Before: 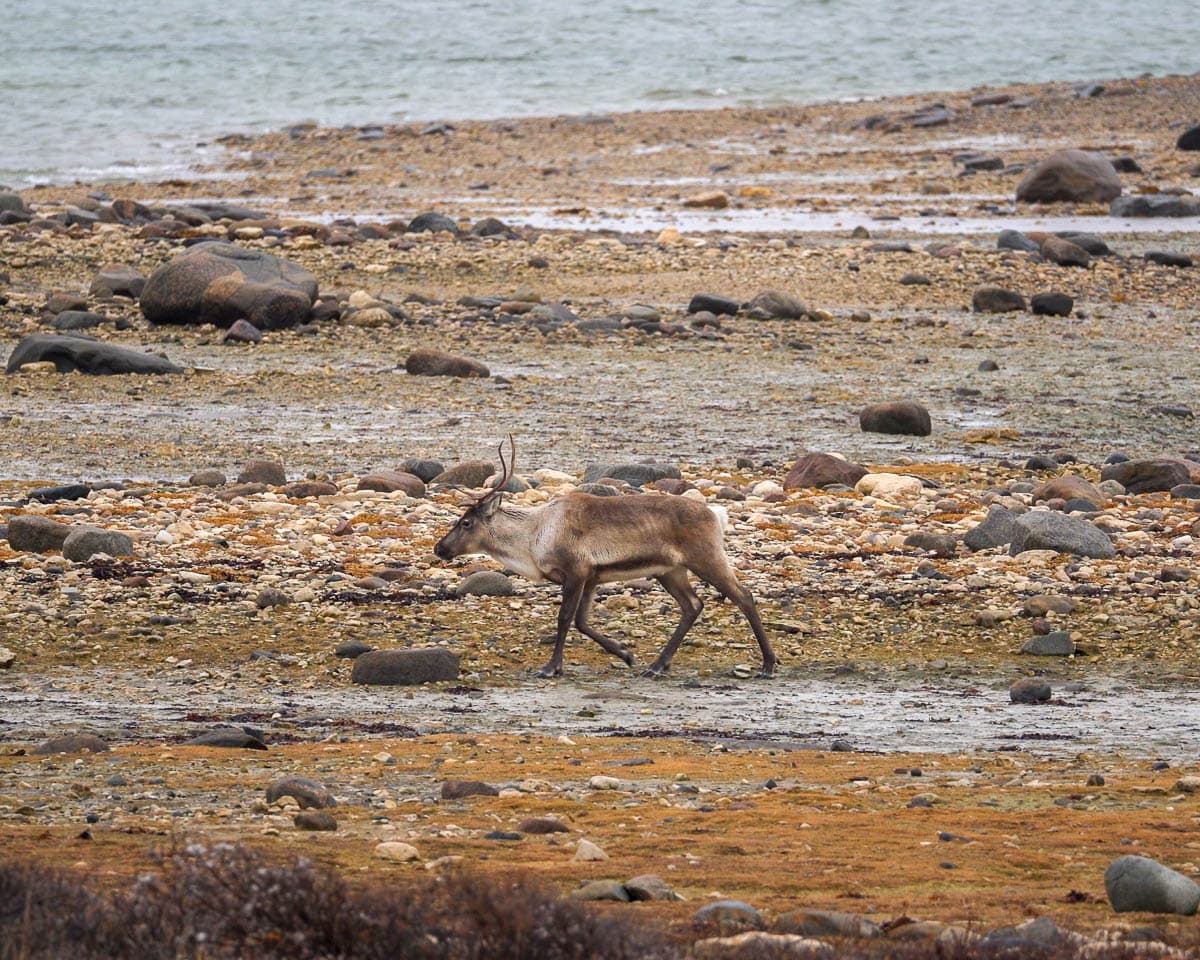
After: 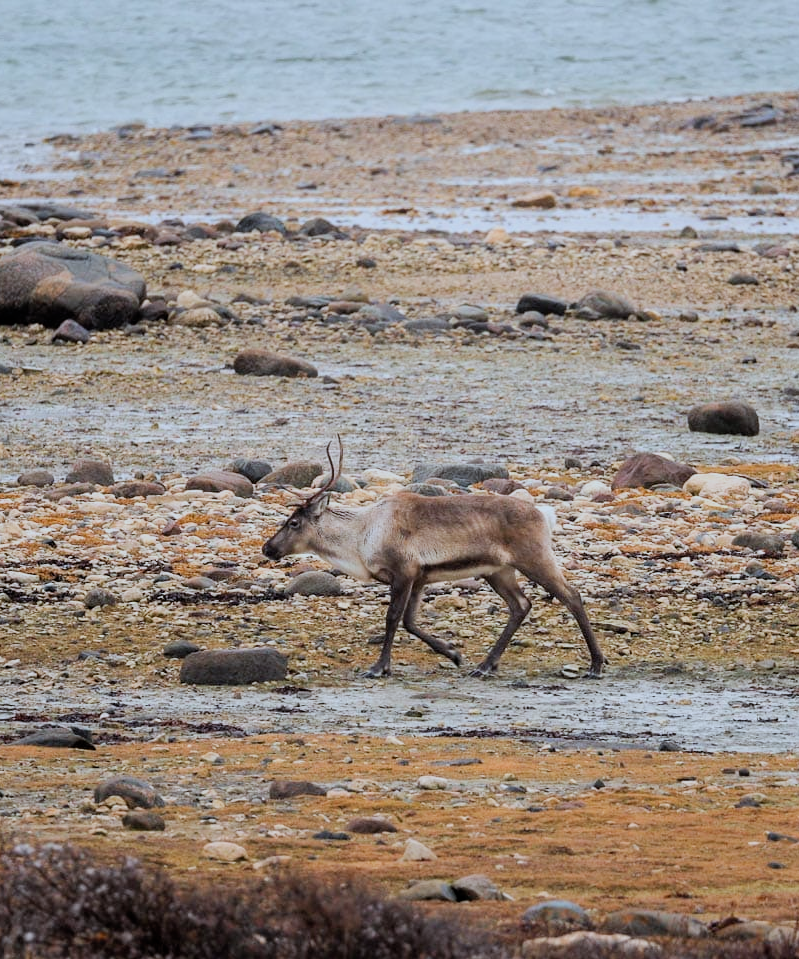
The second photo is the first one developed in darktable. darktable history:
color correction: highlights a* -3.79, highlights b* -10.71
filmic rgb: black relative exposure -7.65 EV, white relative exposure 4.56 EV, hardness 3.61, contrast 1.054
exposure: black level correction 0.001, exposure 0.141 EV, compensate highlight preservation false
crop and rotate: left 14.375%, right 18.984%
